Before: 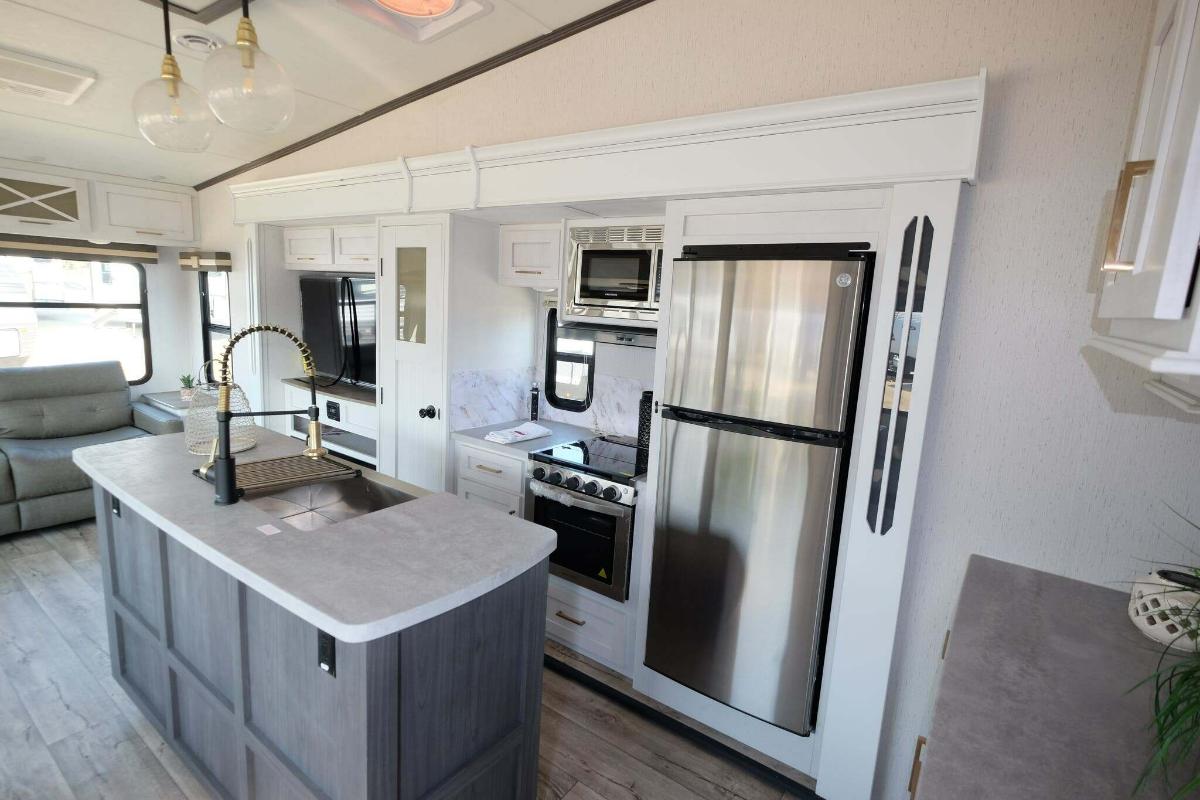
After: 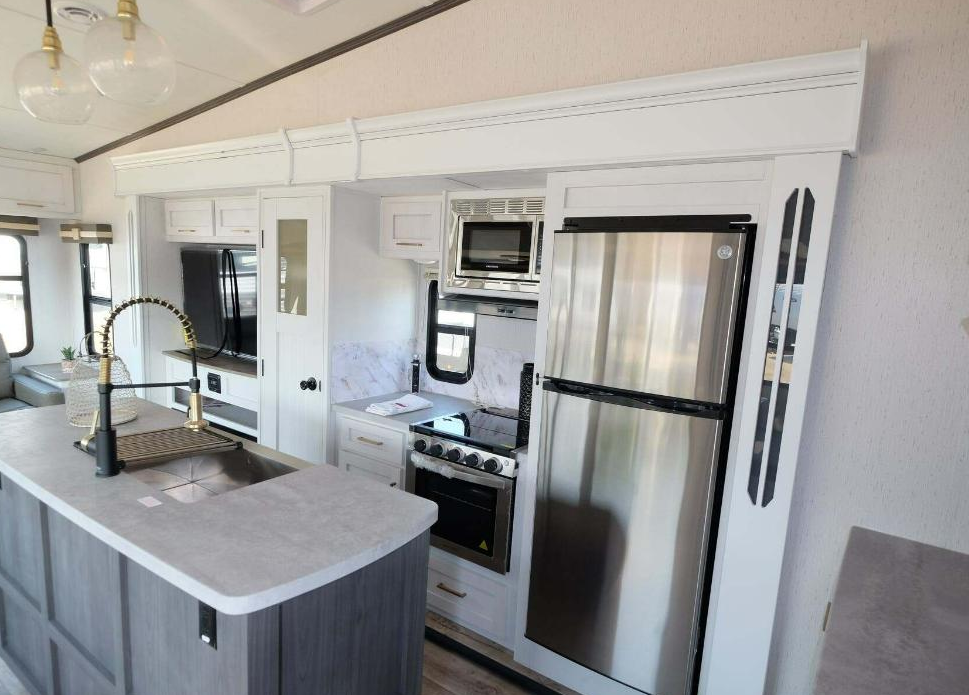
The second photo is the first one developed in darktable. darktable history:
crop: left 9.97%, top 3.53%, right 9.222%, bottom 9.483%
